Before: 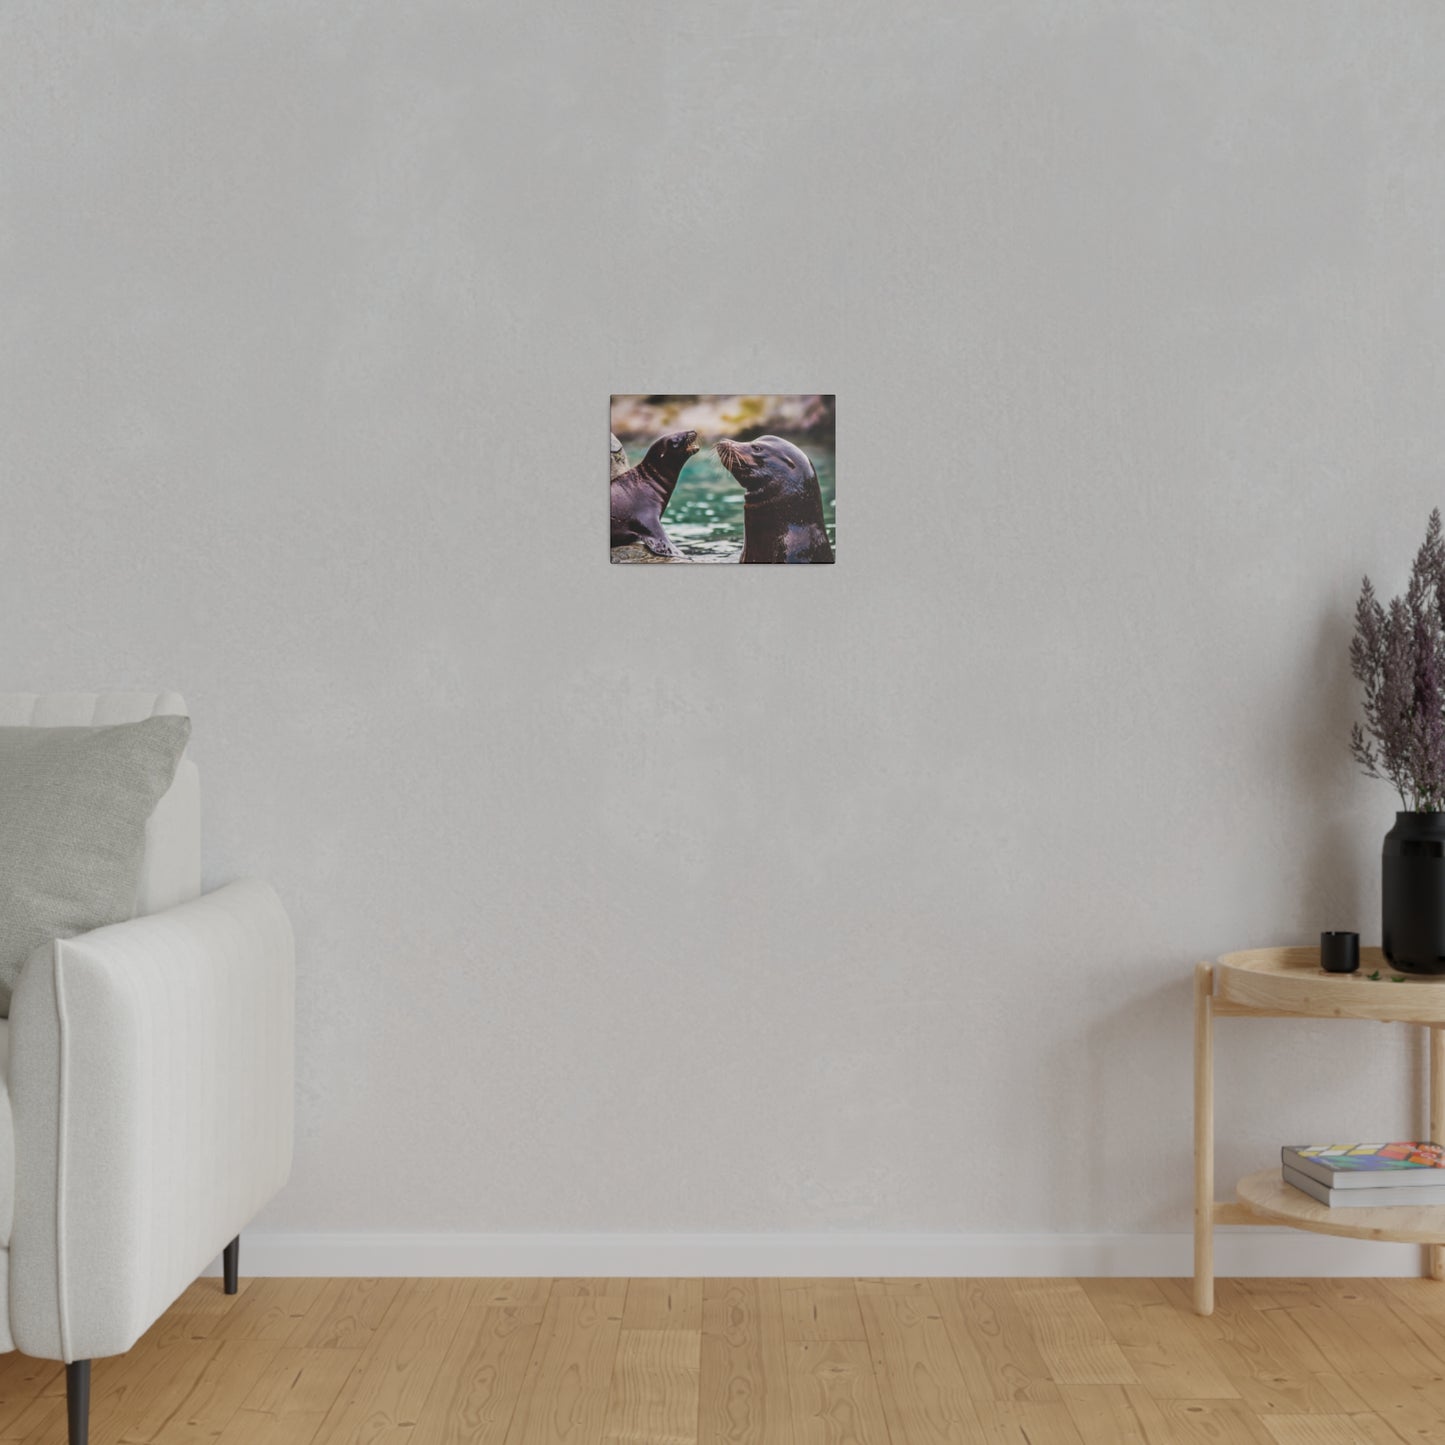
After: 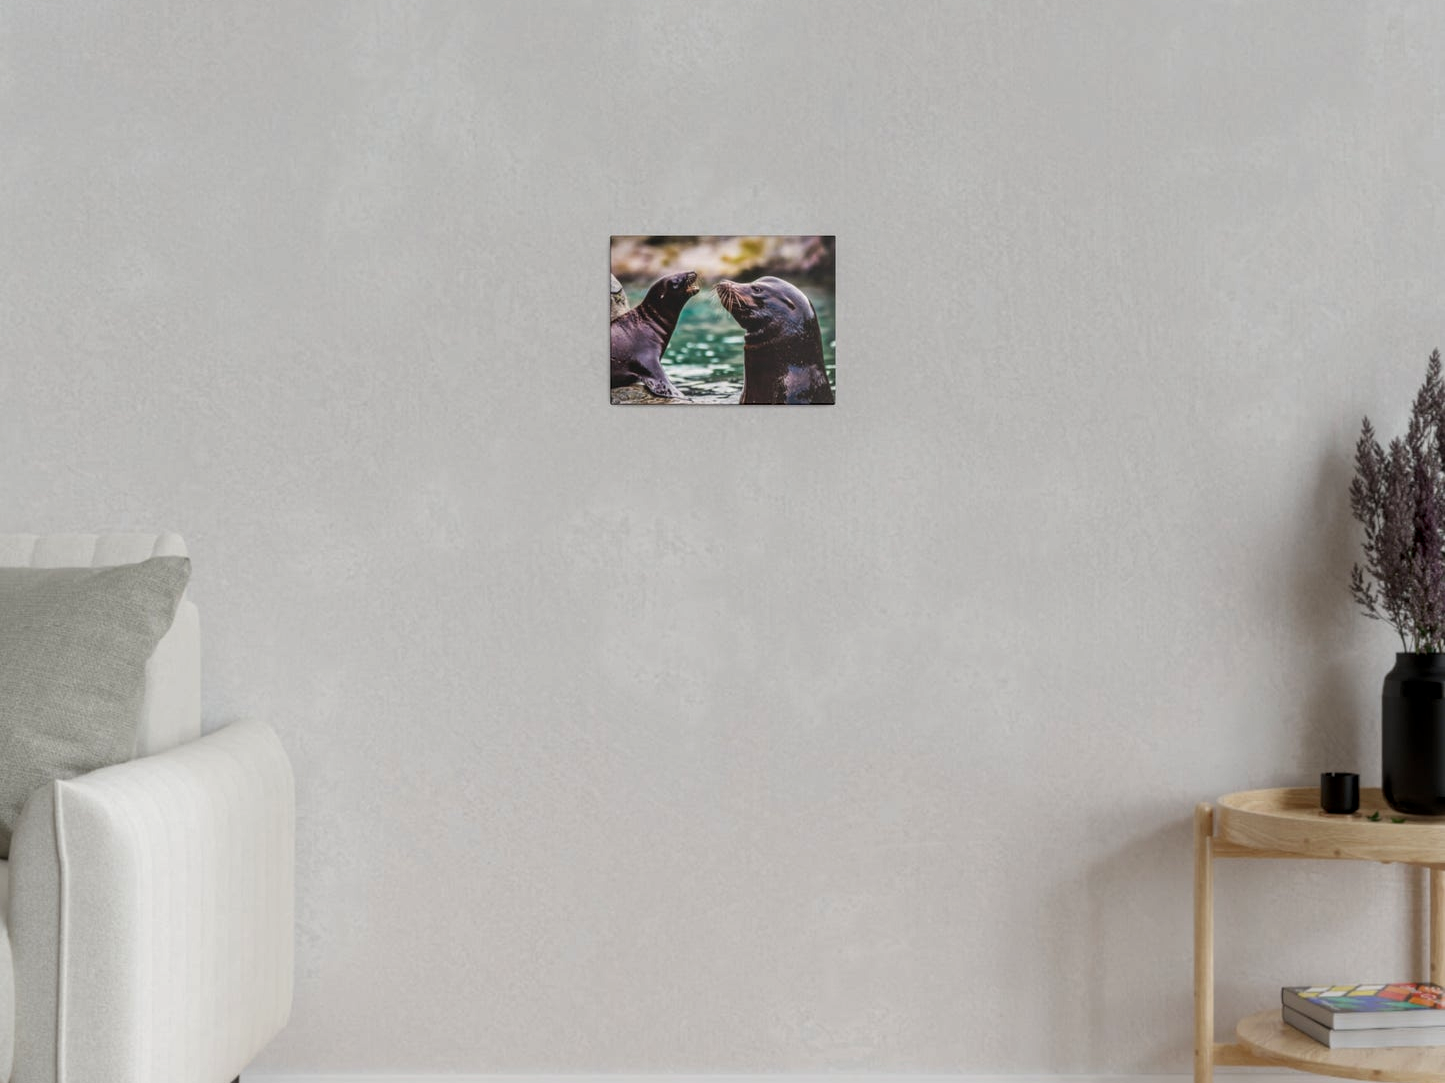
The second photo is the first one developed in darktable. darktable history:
crop: top 11.038%, bottom 13.962%
local contrast: on, module defaults
color balance: contrast 10%
